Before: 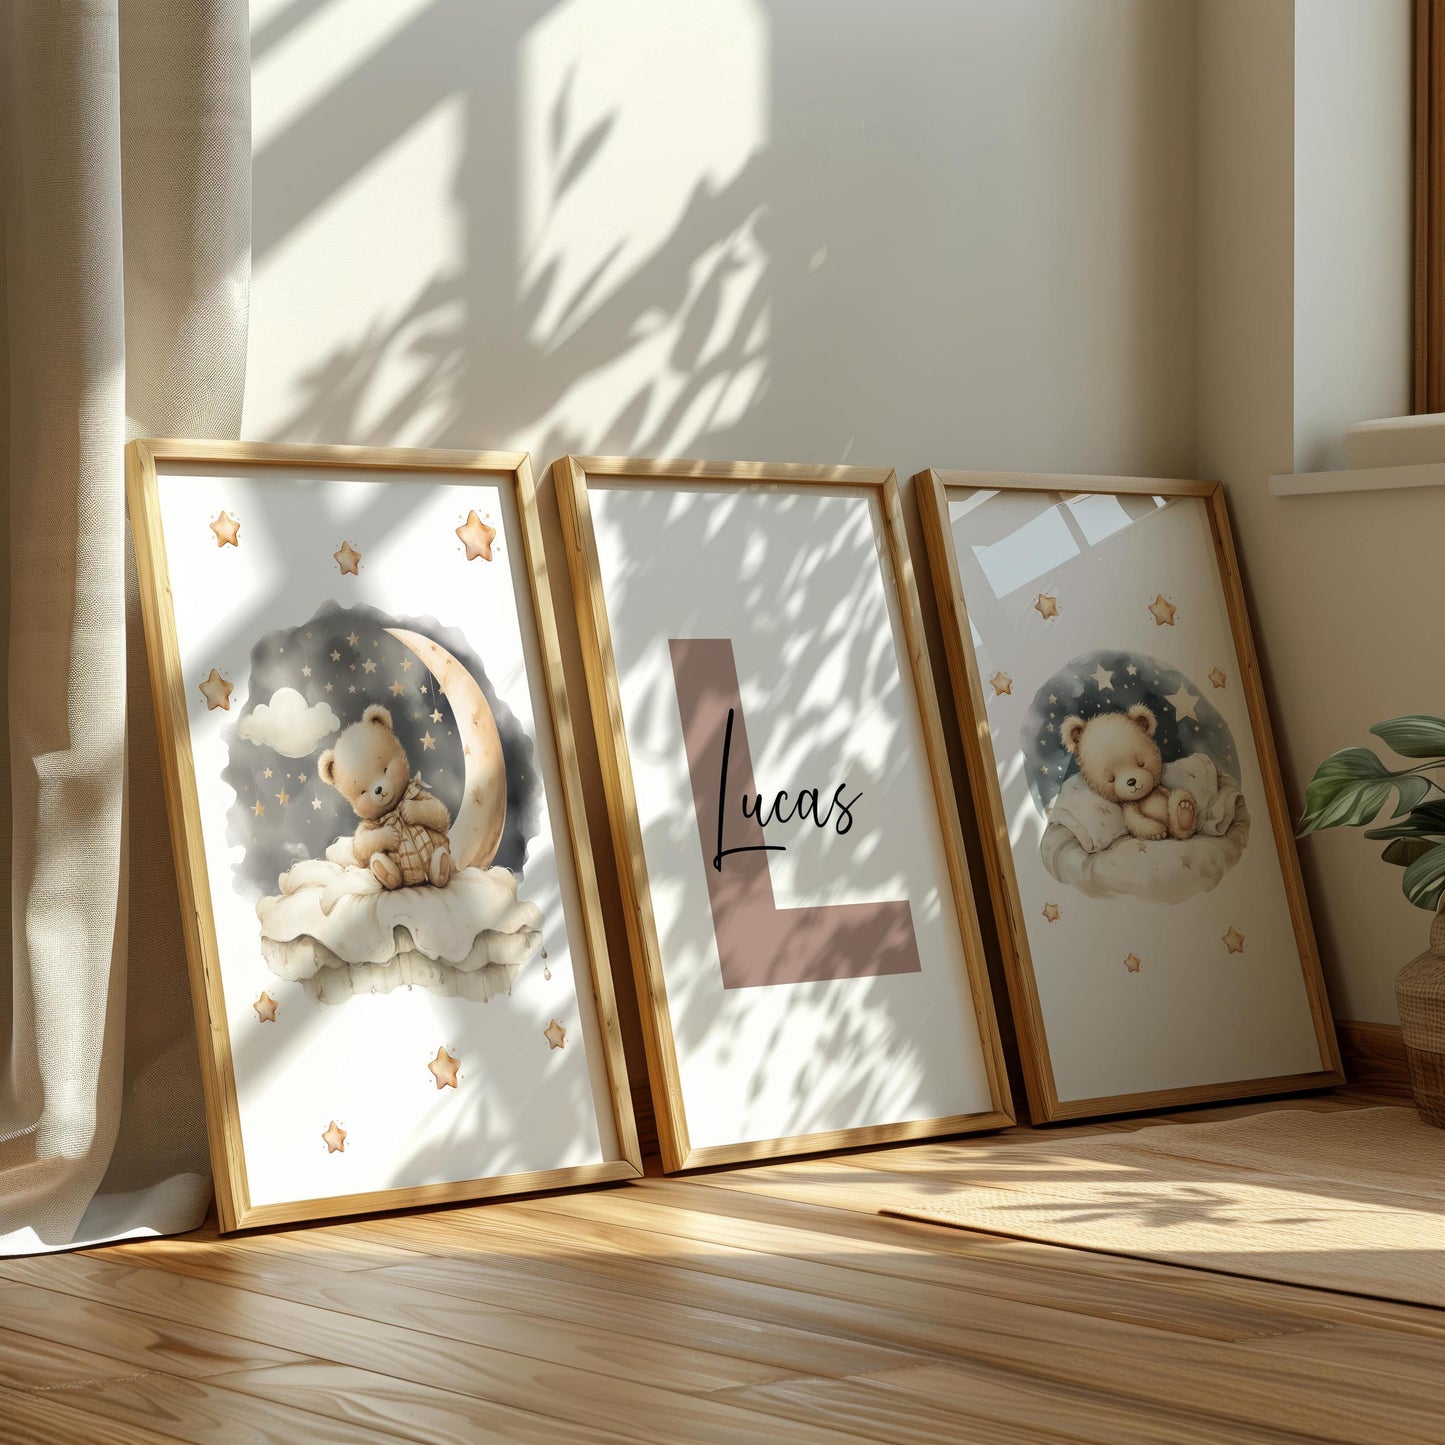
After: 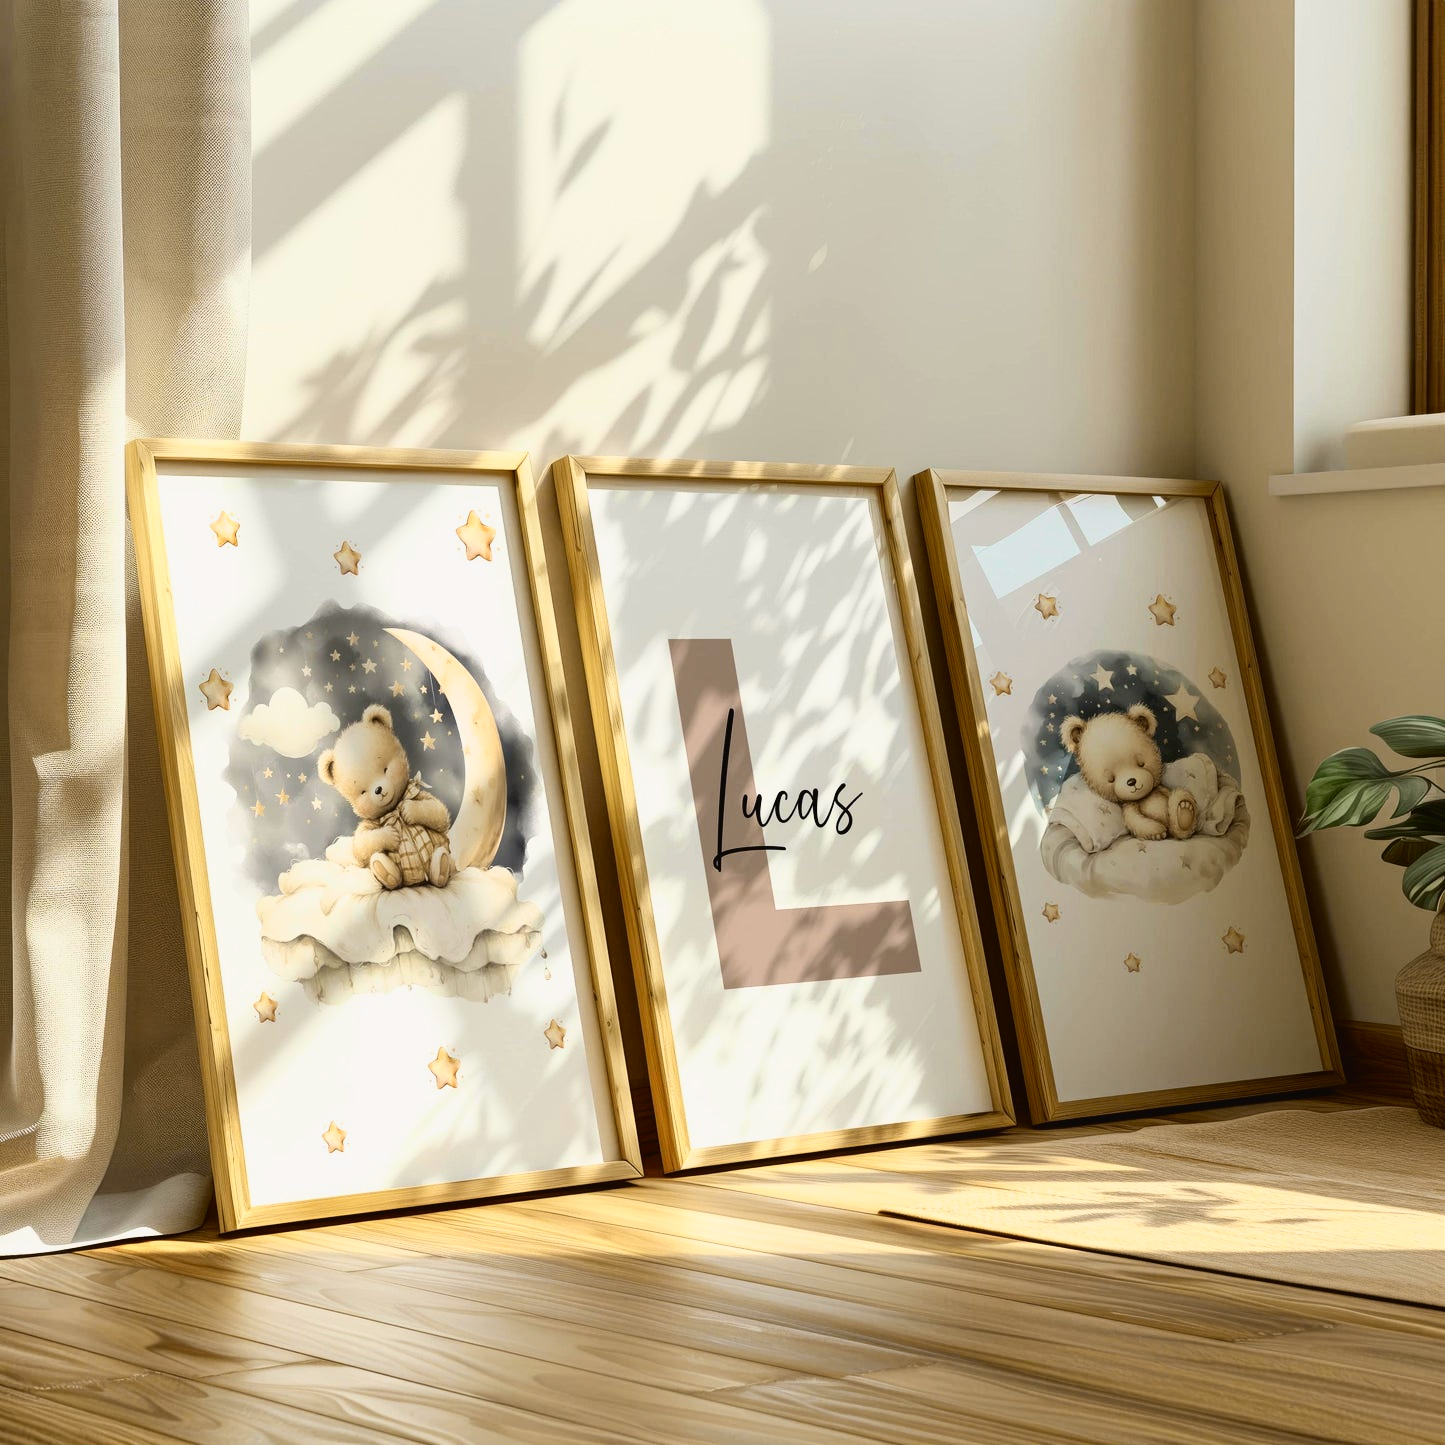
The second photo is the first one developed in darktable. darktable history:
tone curve: curves: ch0 [(0, 0.023) (0.113, 0.084) (0.285, 0.301) (0.673, 0.796) (0.845, 0.932) (0.994, 0.971)]; ch1 [(0, 0) (0.456, 0.437) (0.498, 0.5) (0.57, 0.559) (0.631, 0.639) (1, 1)]; ch2 [(0, 0) (0.417, 0.44) (0.46, 0.453) (0.502, 0.507) (0.55, 0.57) (0.67, 0.712) (1, 1)], color space Lab, independent channels, preserve colors none
